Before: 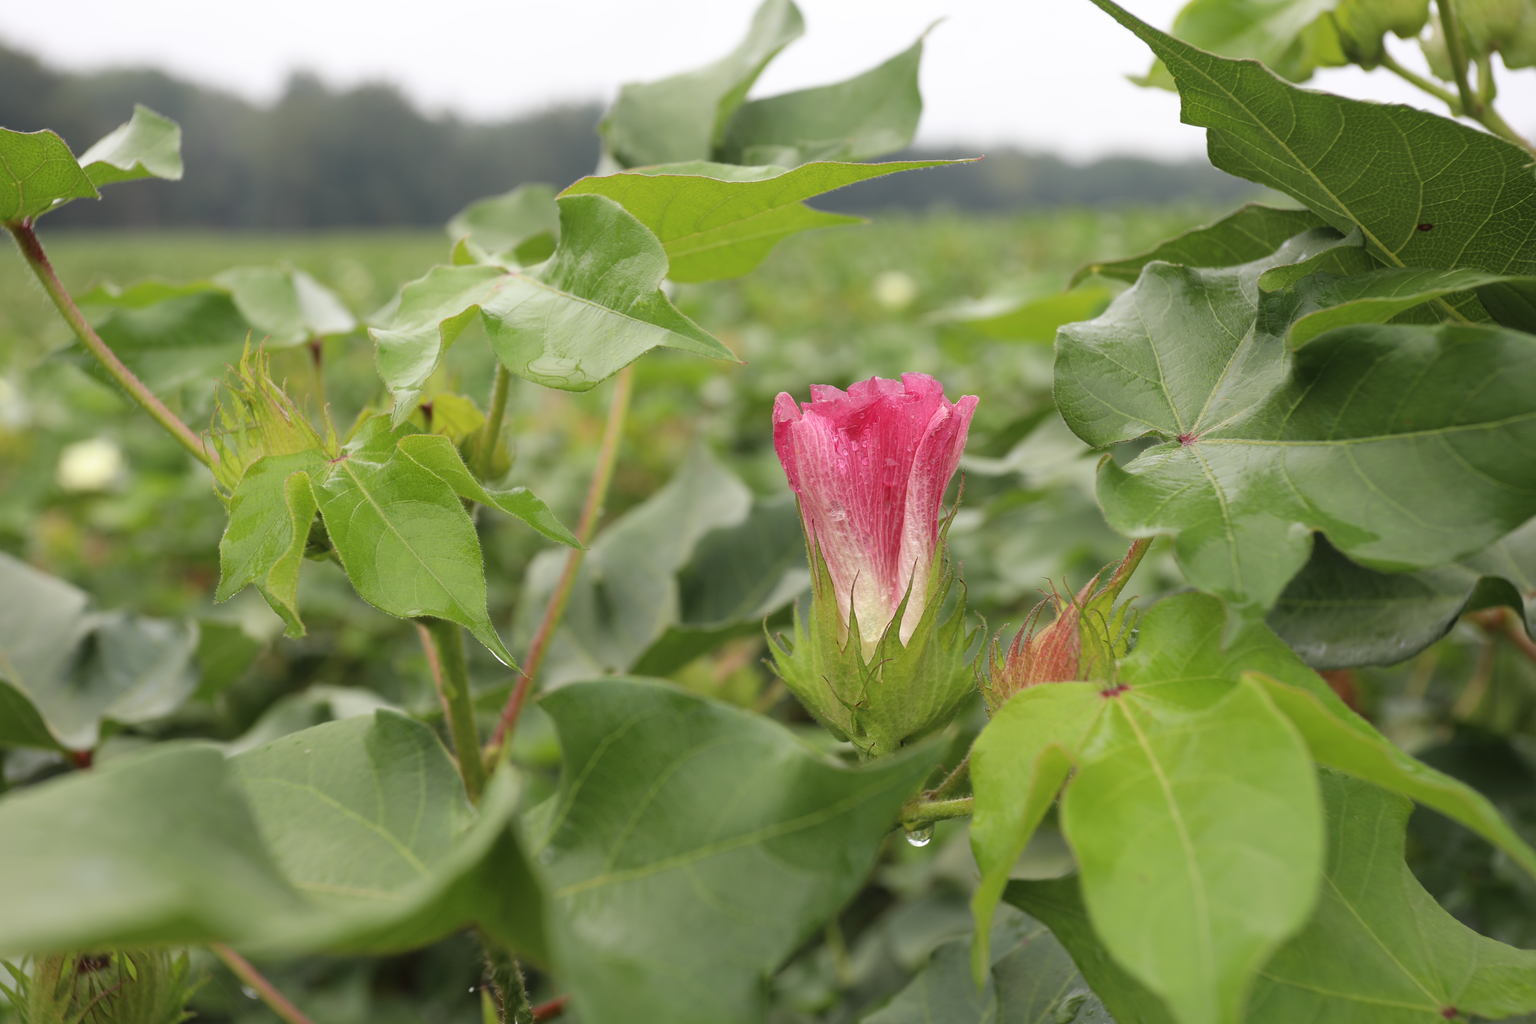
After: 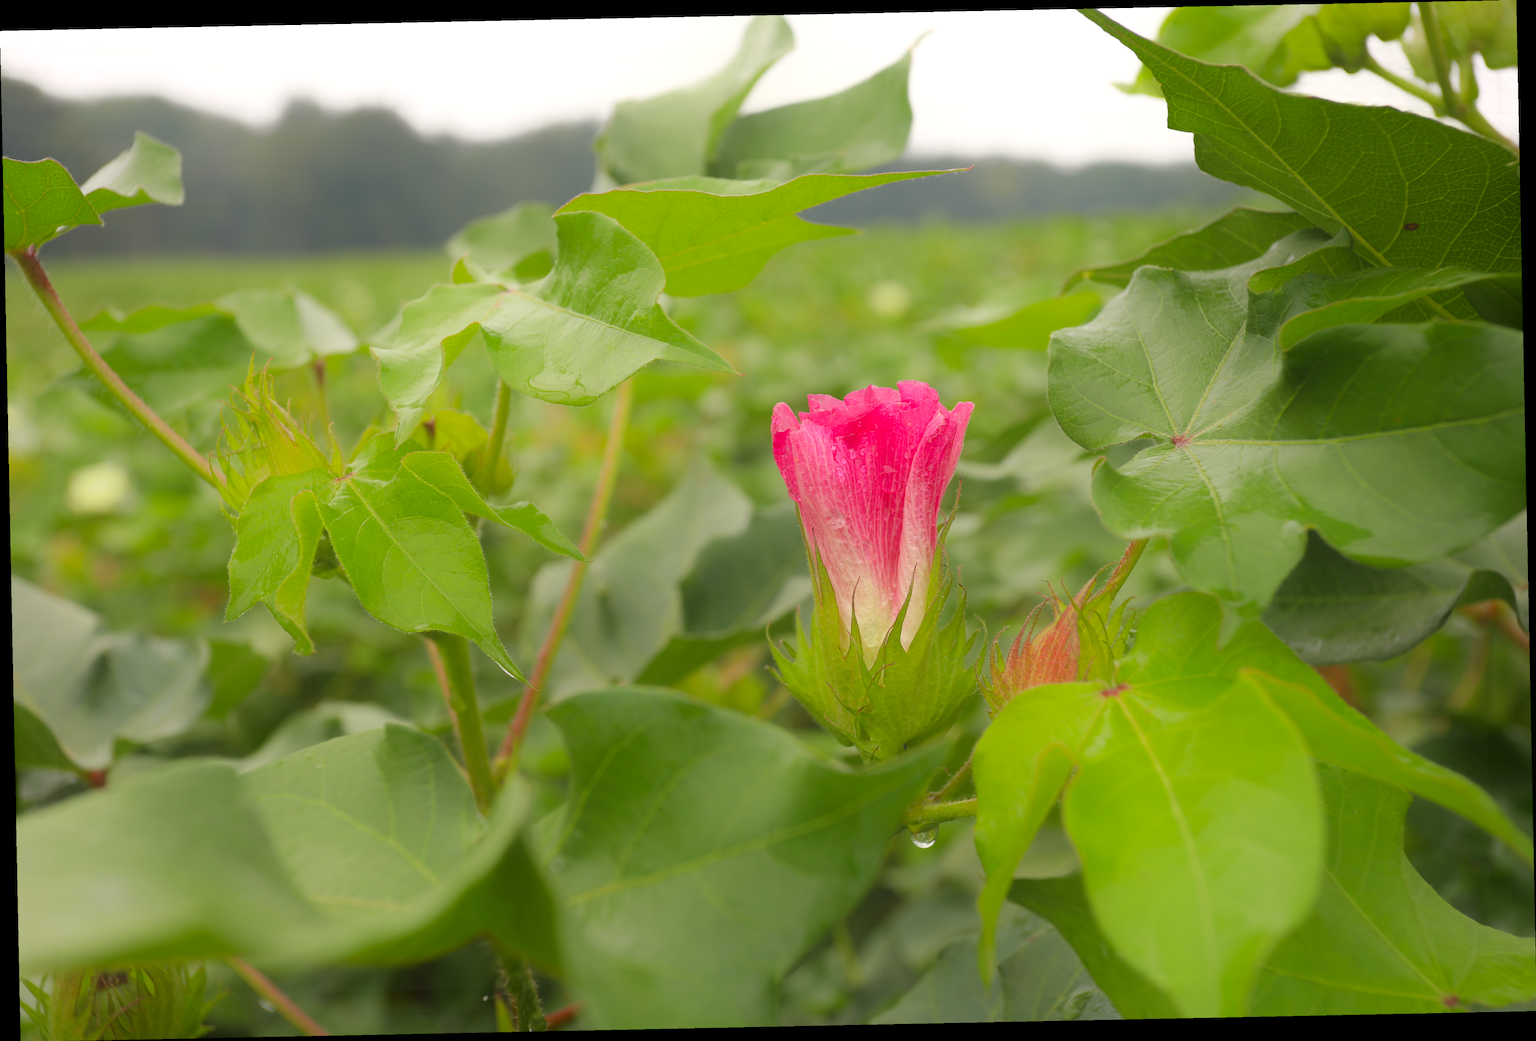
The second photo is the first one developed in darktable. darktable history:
color contrast: green-magenta contrast 1.2, blue-yellow contrast 1.2
color correction: highlights a* 0.816, highlights b* 2.78, saturation 1.1
rotate and perspective: rotation -1.17°, automatic cropping off
exposure: black level correction 0.002, exposure 0.15 EV, compensate highlight preservation false
contrast equalizer: octaves 7, y [[0.6 ×6], [0.55 ×6], [0 ×6], [0 ×6], [0 ×6]], mix -1
